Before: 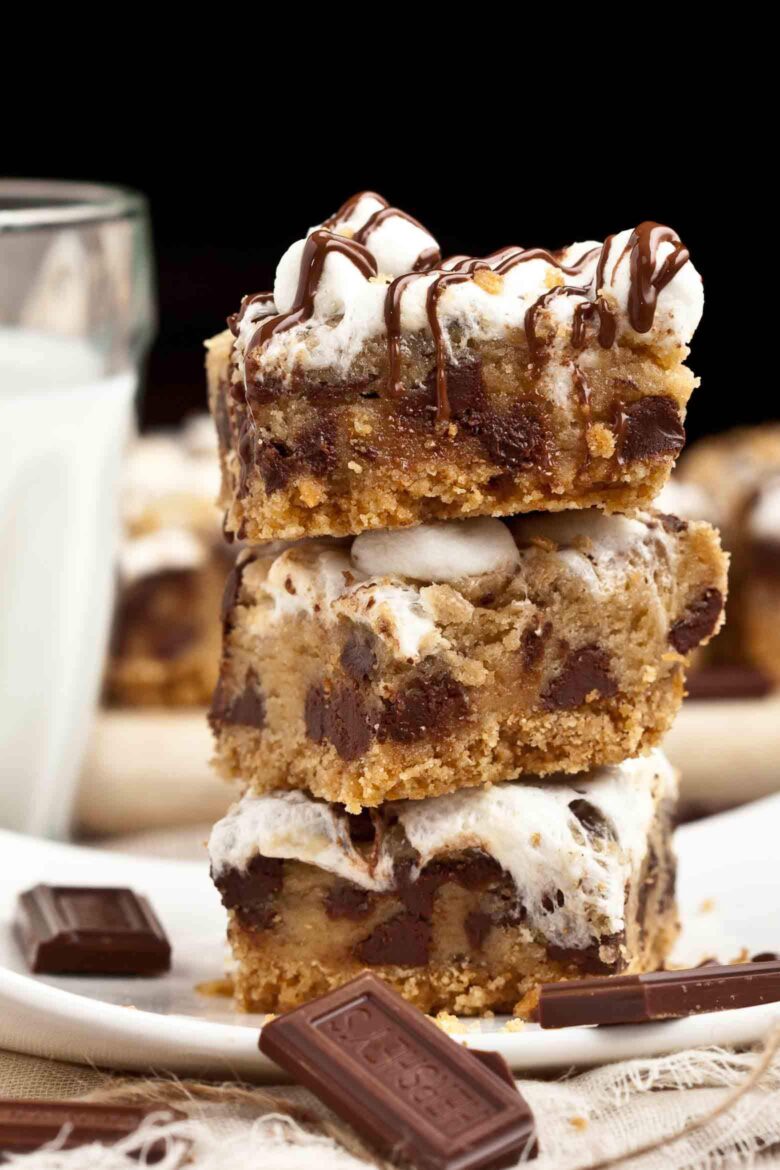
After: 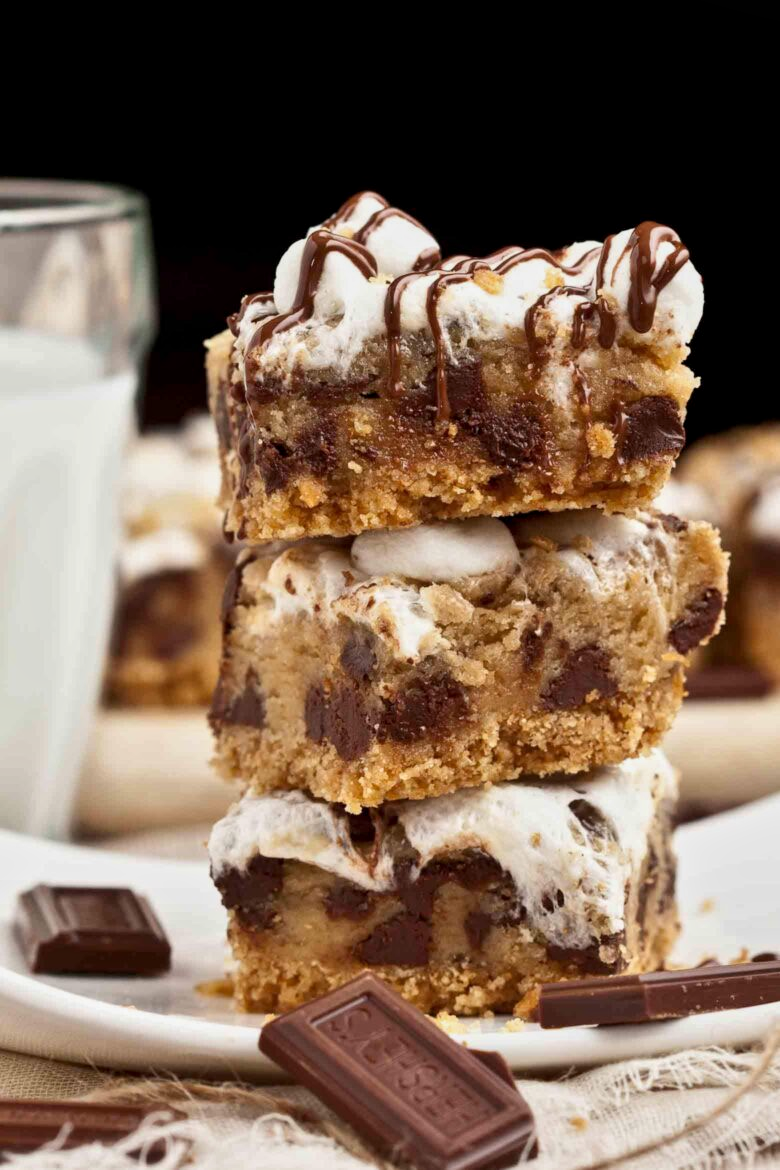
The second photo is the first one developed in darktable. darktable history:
local contrast: highlights 100%, shadows 100%, detail 120%, midtone range 0.2
tone equalizer: -8 EV -0.002 EV, -7 EV 0.005 EV, -6 EV -0.009 EV, -5 EV 0.011 EV, -4 EV -0.012 EV, -3 EV 0.007 EV, -2 EV -0.062 EV, -1 EV -0.293 EV, +0 EV -0.582 EV, smoothing diameter 2%, edges refinement/feathering 20, mask exposure compensation -1.57 EV, filter diffusion 5
